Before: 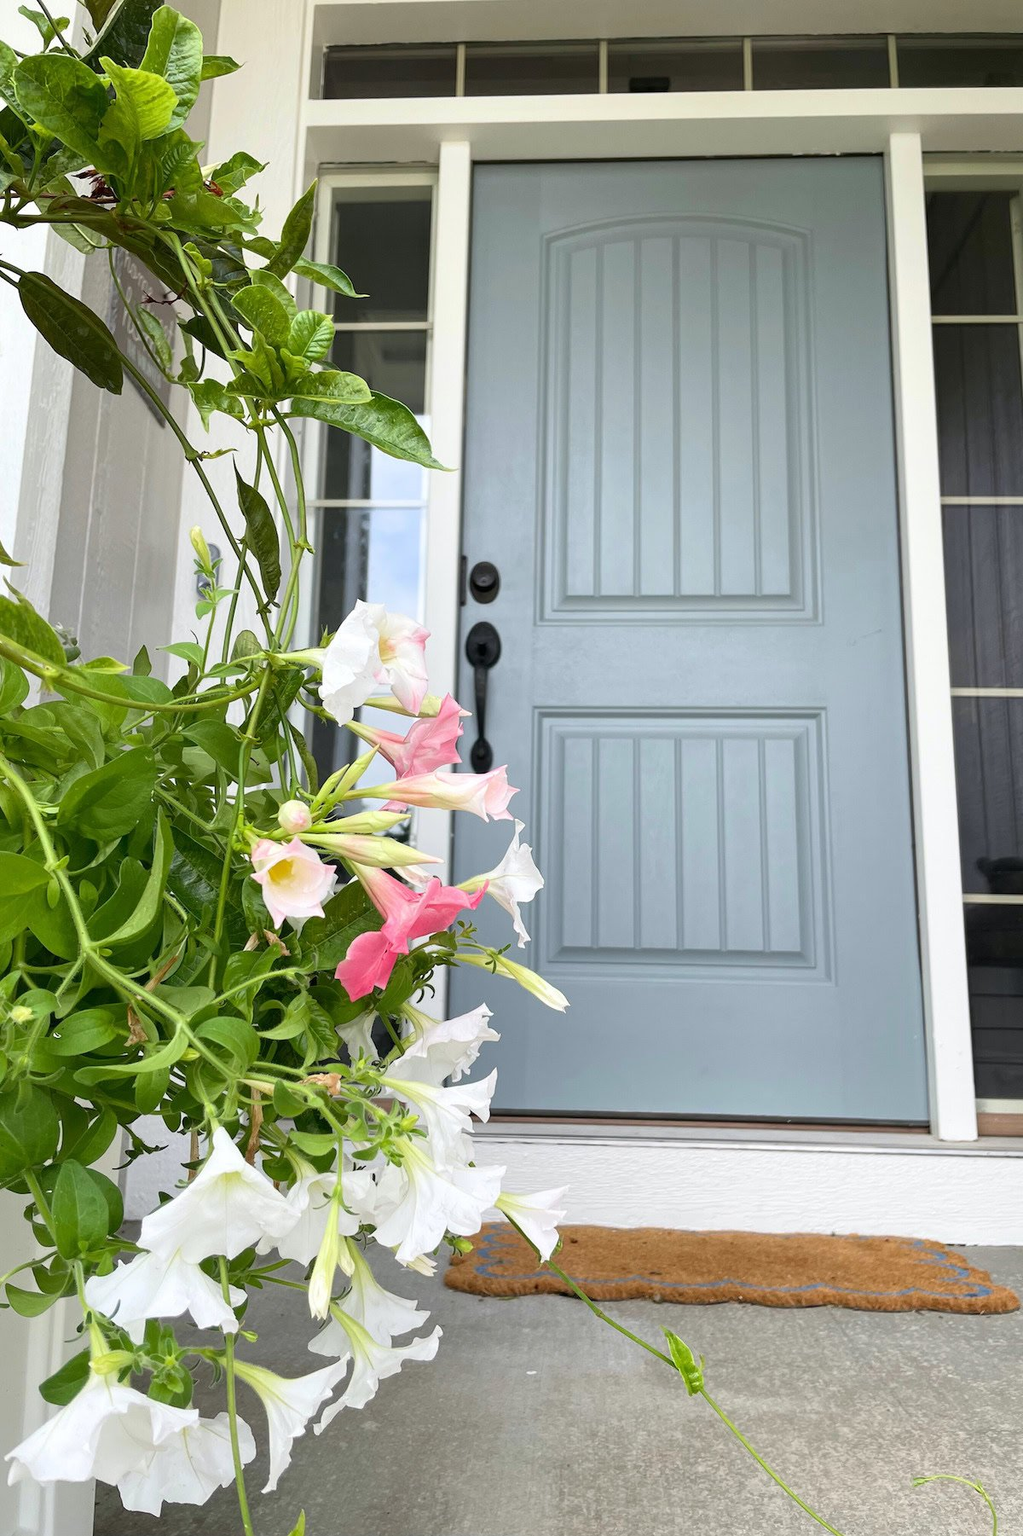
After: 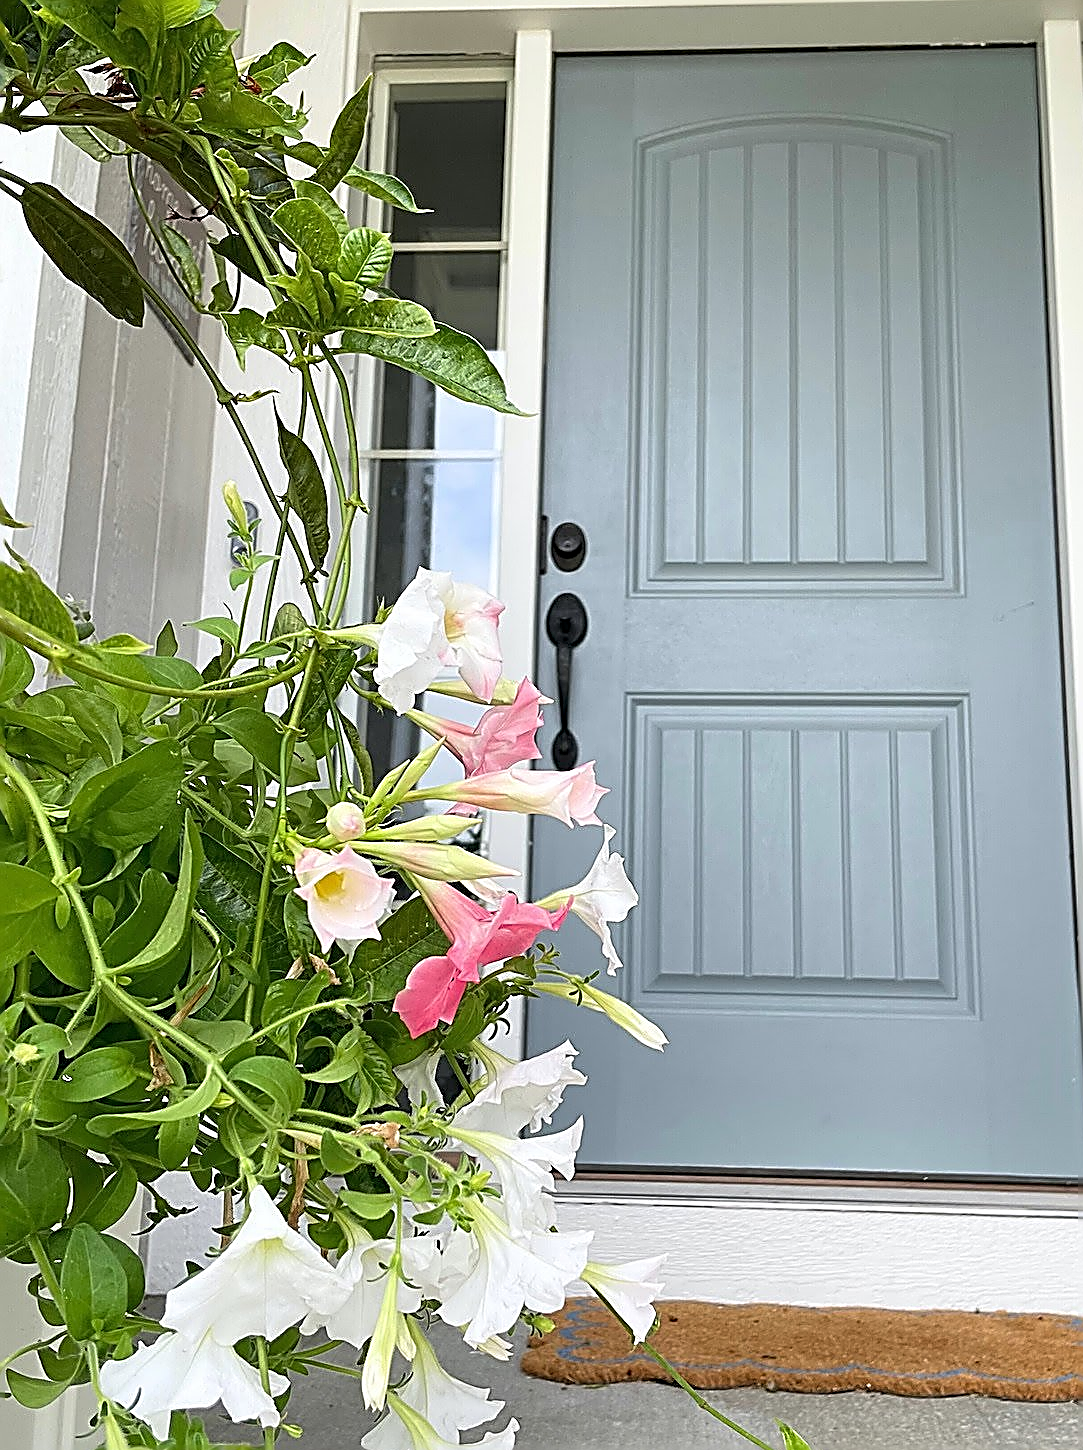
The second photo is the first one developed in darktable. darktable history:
sharpen: amount 1.992
crop: top 7.556%, right 9.695%, bottom 11.909%
